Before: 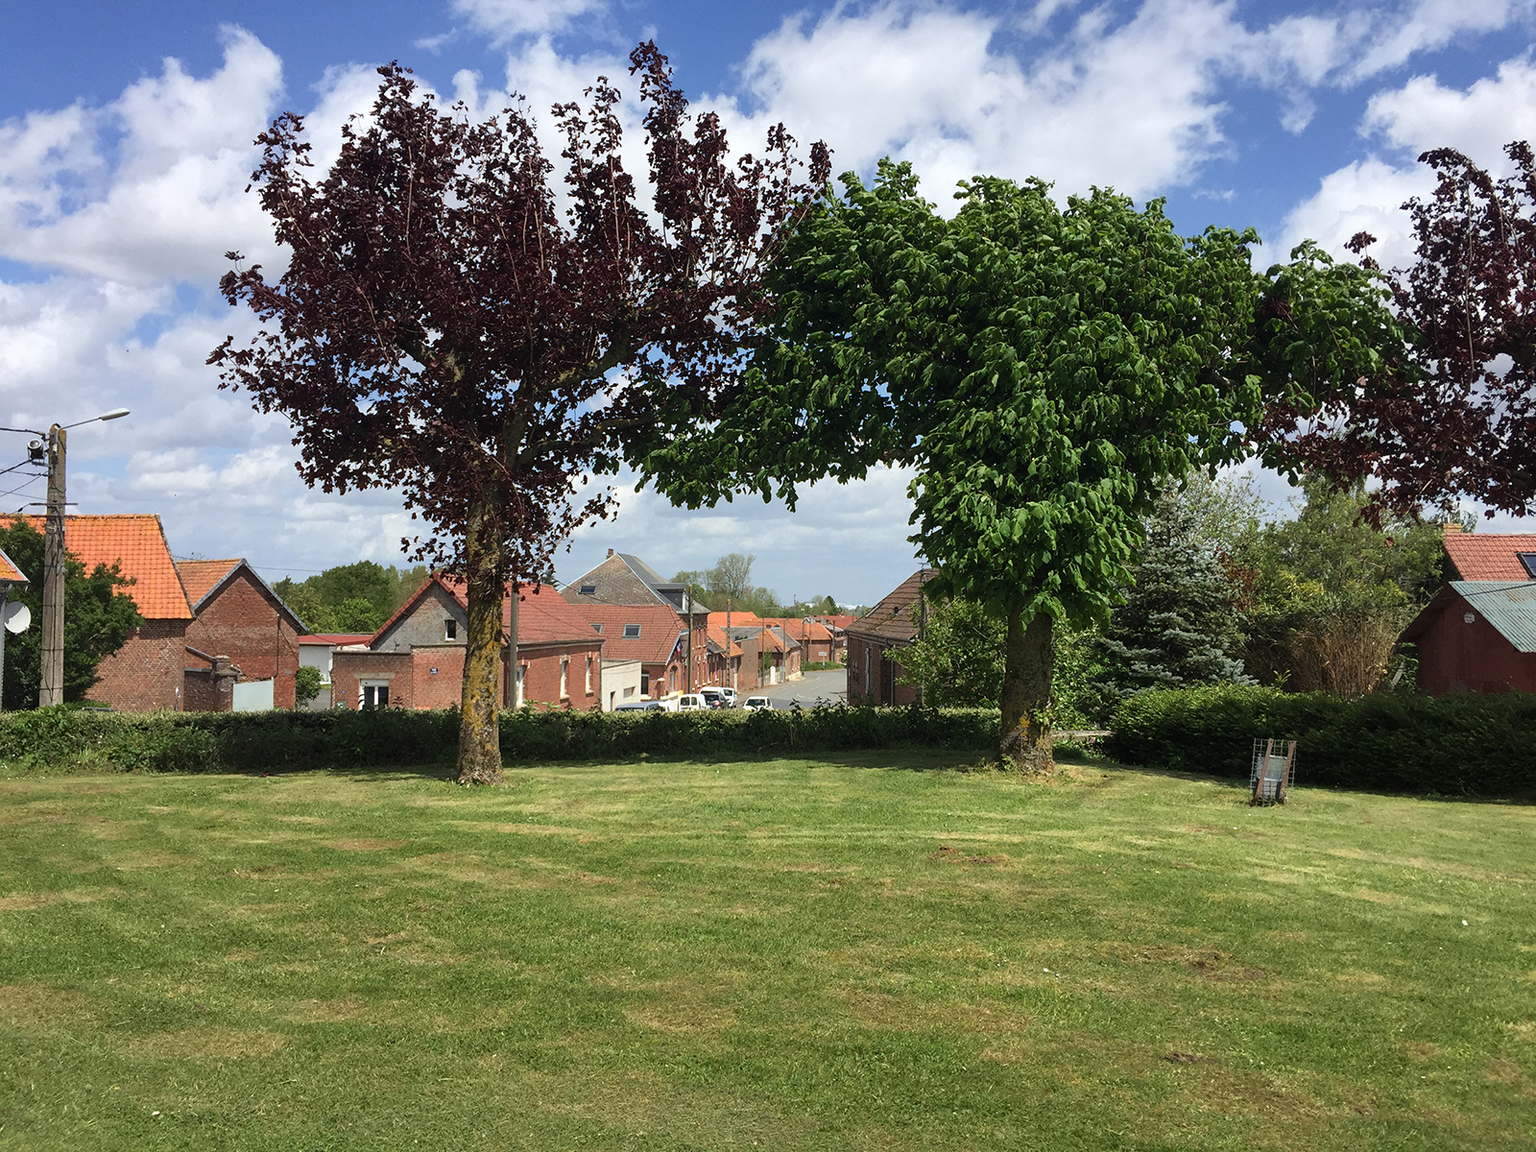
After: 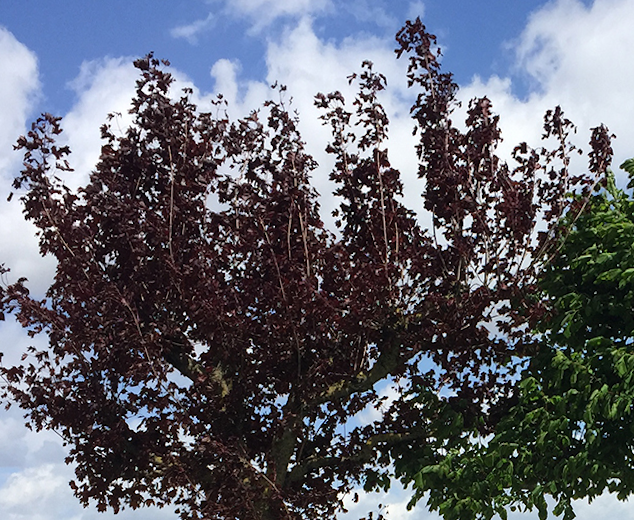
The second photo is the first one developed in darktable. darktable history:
crop and rotate: left 10.817%, top 0.062%, right 47.194%, bottom 53.626%
rotate and perspective: rotation 0.062°, lens shift (vertical) 0.115, lens shift (horizontal) -0.133, crop left 0.047, crop right 0.94, crop top 0.061, crop bottom 0.94
